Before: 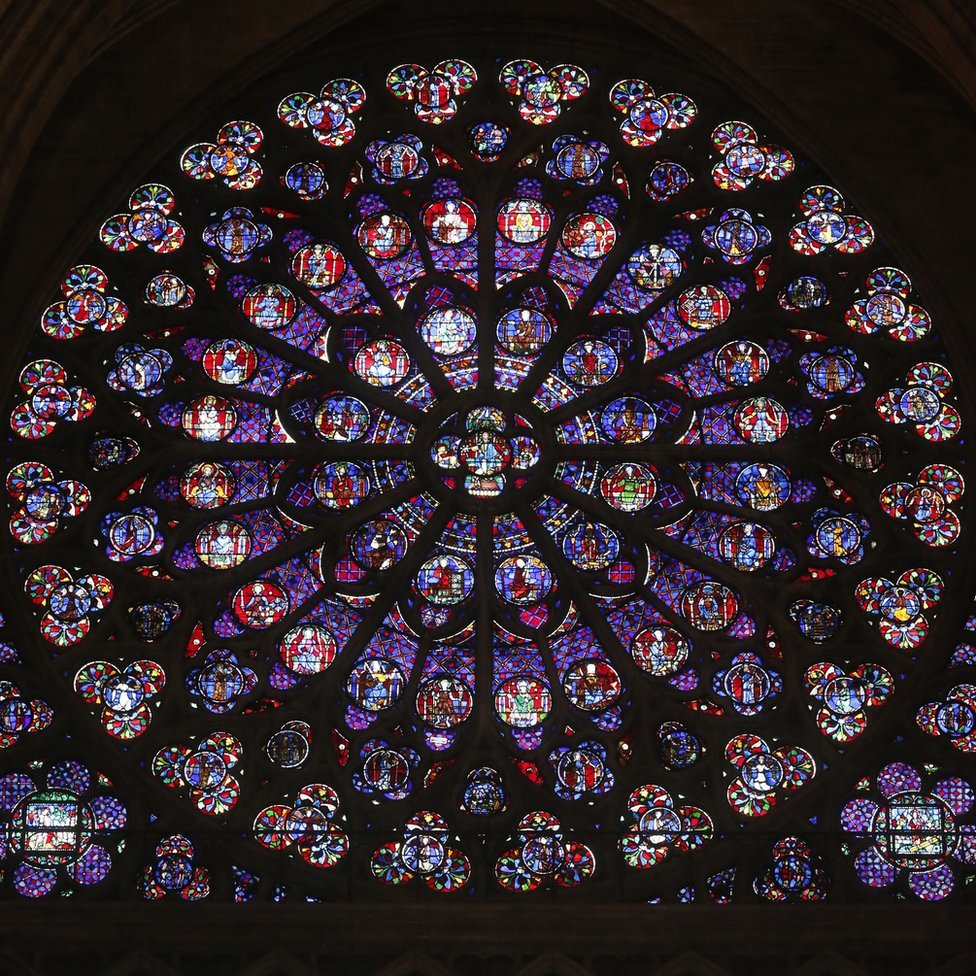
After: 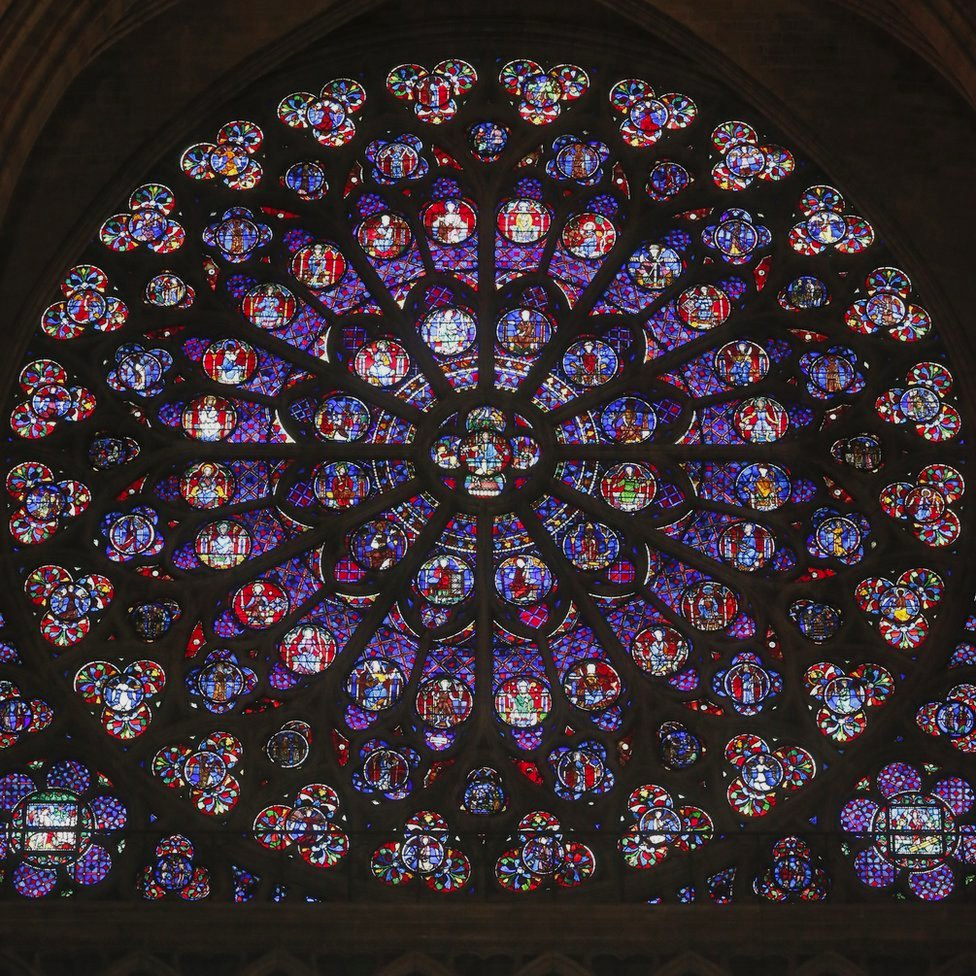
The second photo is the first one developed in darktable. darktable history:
contrast brightness saturation: contrast 0.031, brightness 0.059, saturation 0.128
tone equalizer: -8 EV 0.223 EV, -7 EV 0.45 EV, -6 EV 0.401 EV, -5 EV 0.289 EV, -3 EV -0.257 EV, -2 EV -0.405 EV, -1 EV -0.404 EV, +0 EV -0.239 EV
